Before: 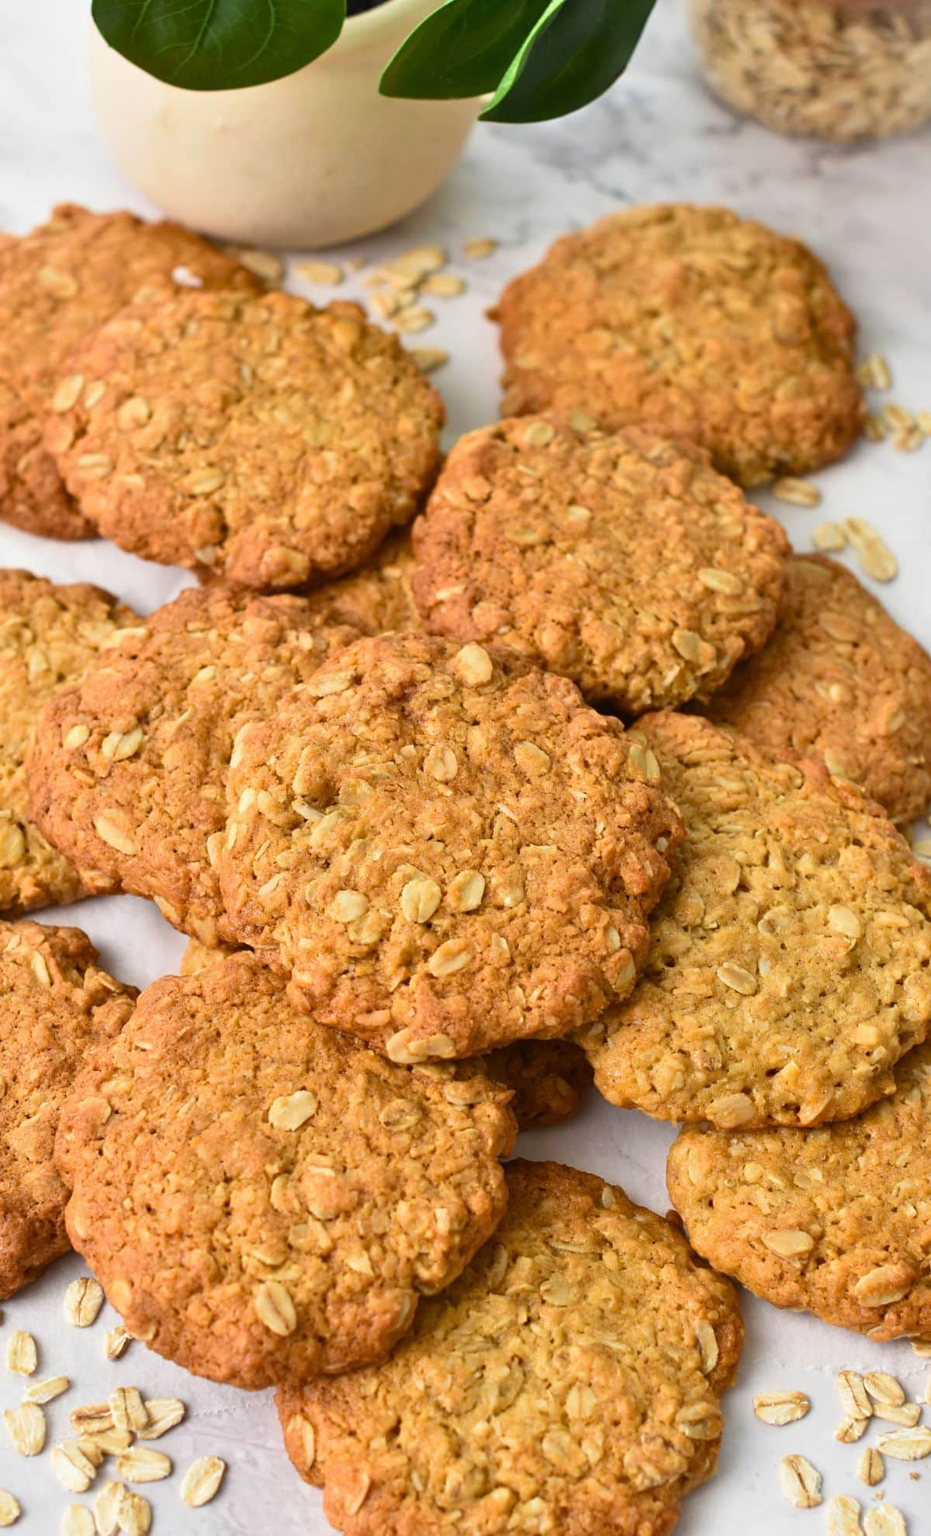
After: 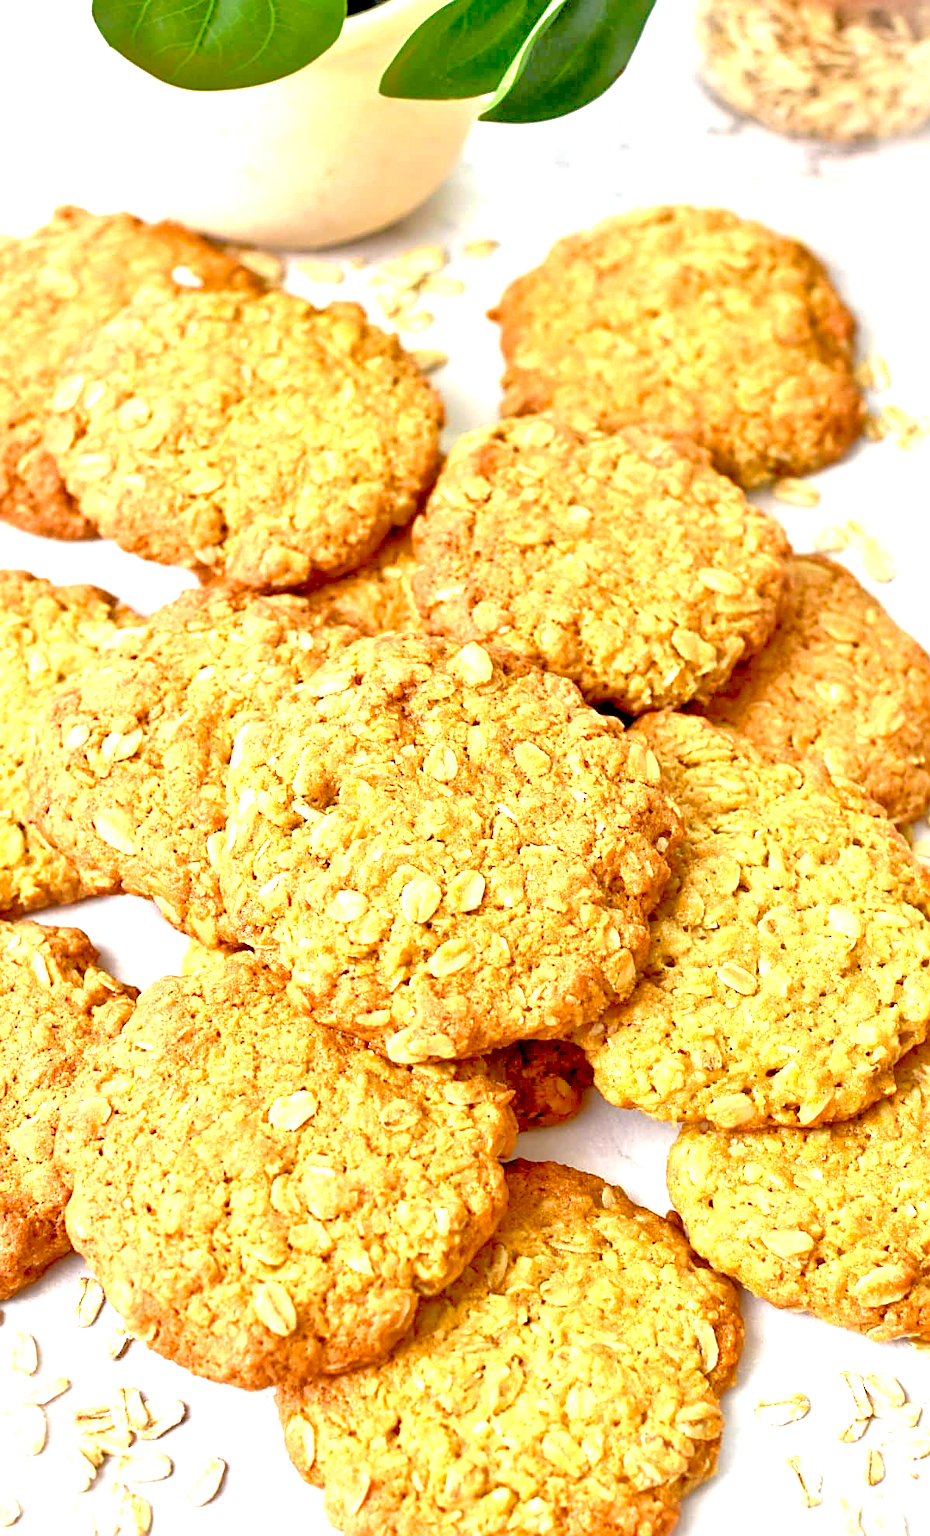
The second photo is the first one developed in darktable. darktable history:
exposure: black level correction 0.009, exposure 1.425 EV, compensate highlight preservation false
sharpen: on, module defaults
tone equalizer: -7 EV 0.15 EV, -6 EV 0.6 EV, -5 EV 1.15 EV, -4 EV 1.33 EV, -3 EV 1.15 EV, -2 EV 0.6 EV, -1 EV 0.15 EV, mask exposure compensation -0.5 EV
